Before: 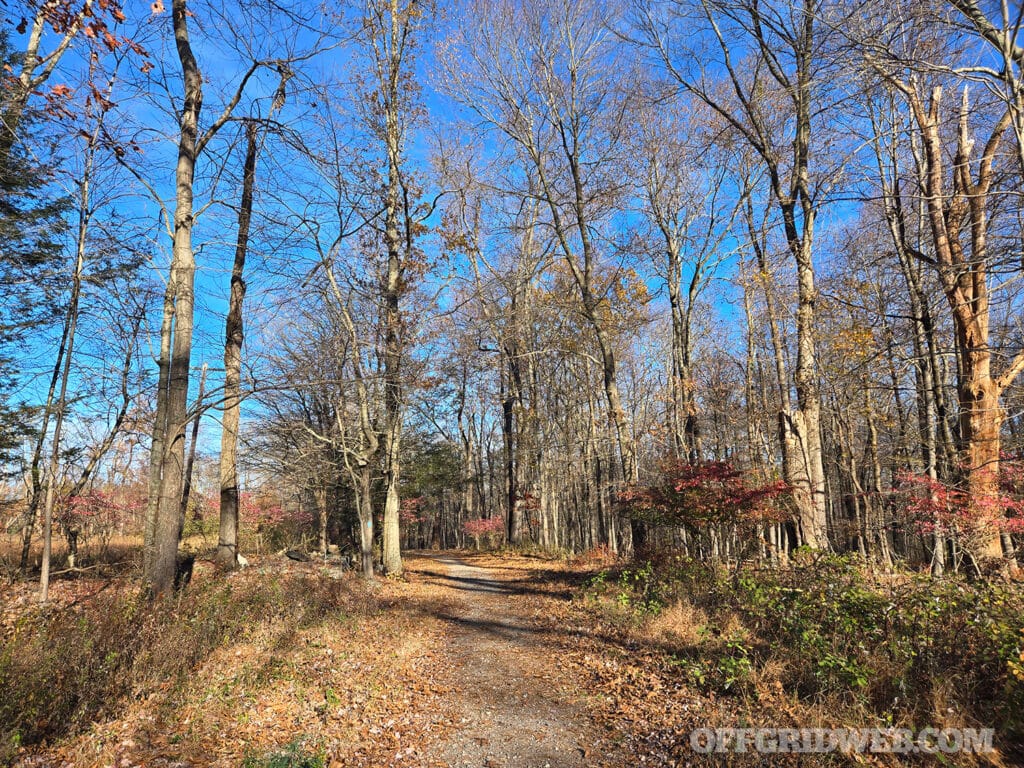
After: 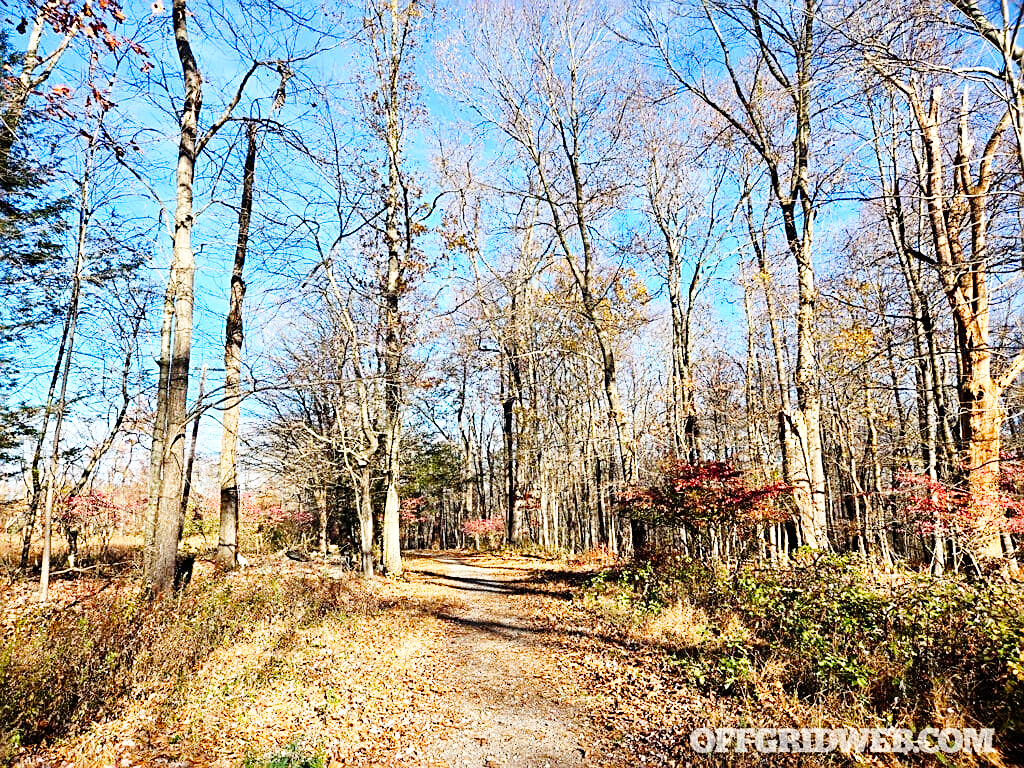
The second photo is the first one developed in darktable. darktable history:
exposure: black level correction 0.005, exposure 0.003 EV, compensate exposure bias true, compensate highlight preservation false
base curve: curves: ch0 [(0, 0) (0, 0) (0.002, 0.001) (0.008, 0.003) (0.019, 0.011) (0.037, 0.037) (0.064, 0.11) (0.102, 0.232) (0.152, 0.379) (0.216, 0.524) (0.296, 0.665) (0.394, 0.789) (0.512, 0.881) (0.651, 0.945) (0.813, 0.986) (1, 1)], preserve colors none
sharpen: on, module defaults
